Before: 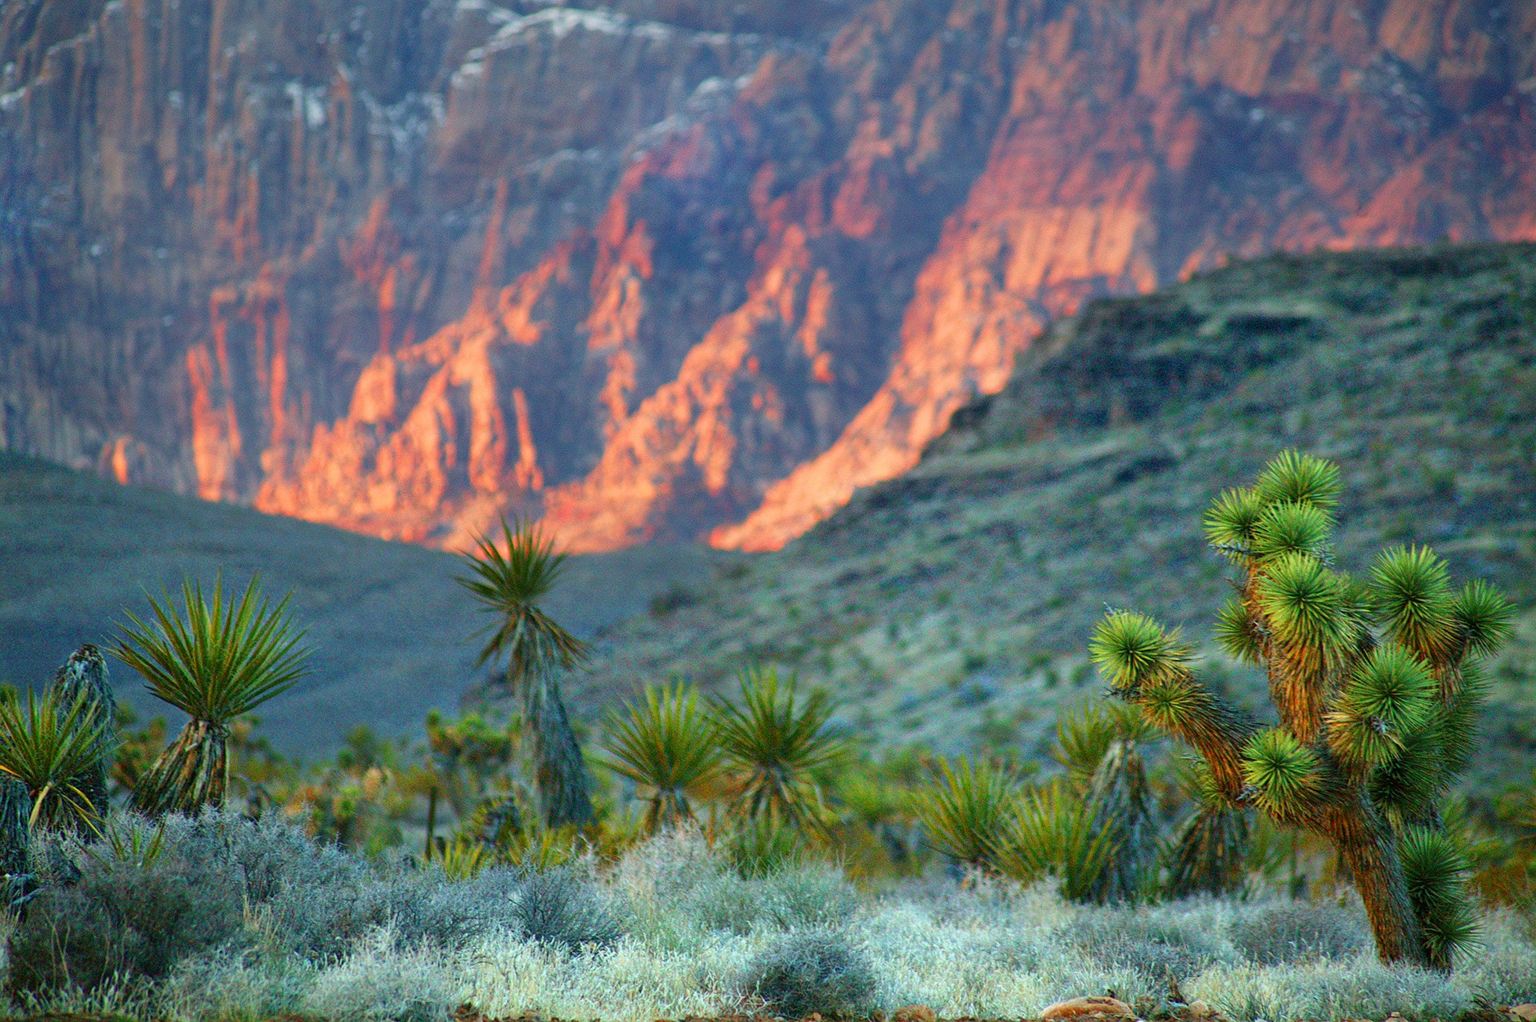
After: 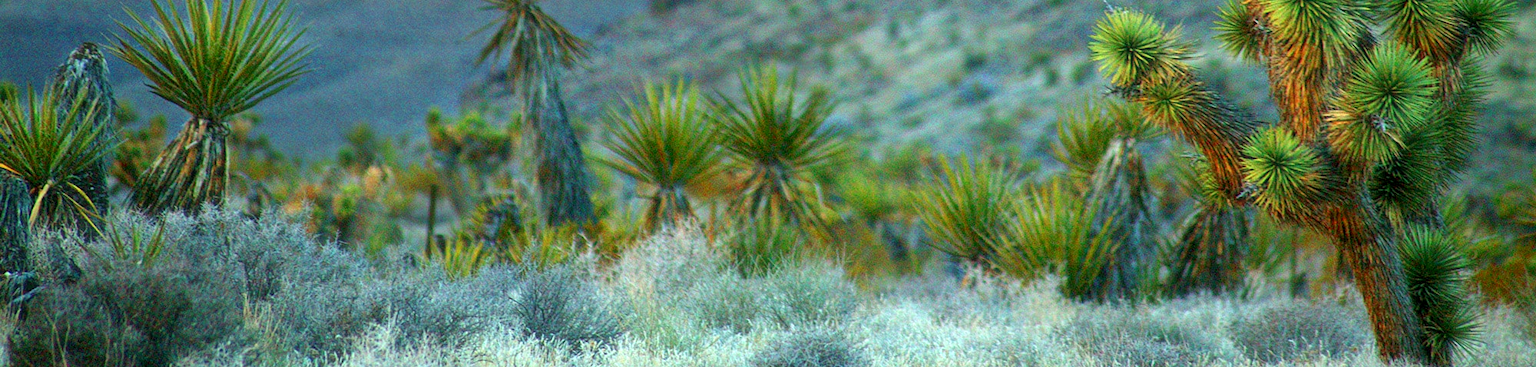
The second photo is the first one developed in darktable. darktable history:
exposure: black level correction 0.005, exposure 0.274 EV, compensate highlight preservation false
crop and rotate: top 58.935%, bottom 5.109%
haze removal: strength -0.101, compatibility mode true, adaptive false
